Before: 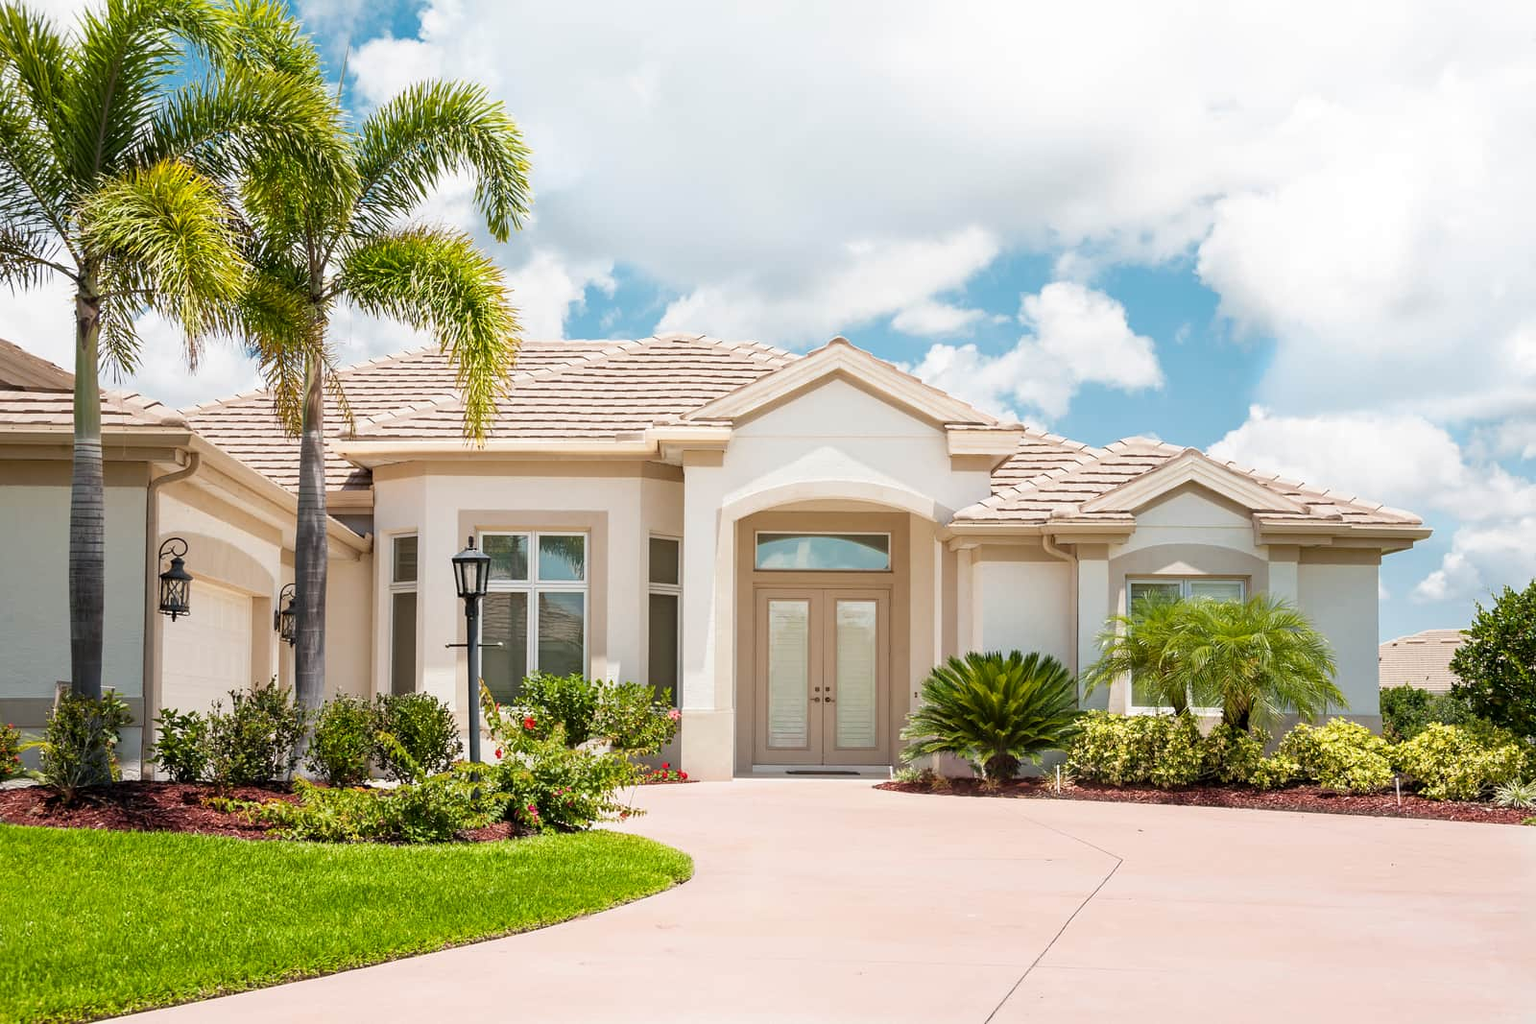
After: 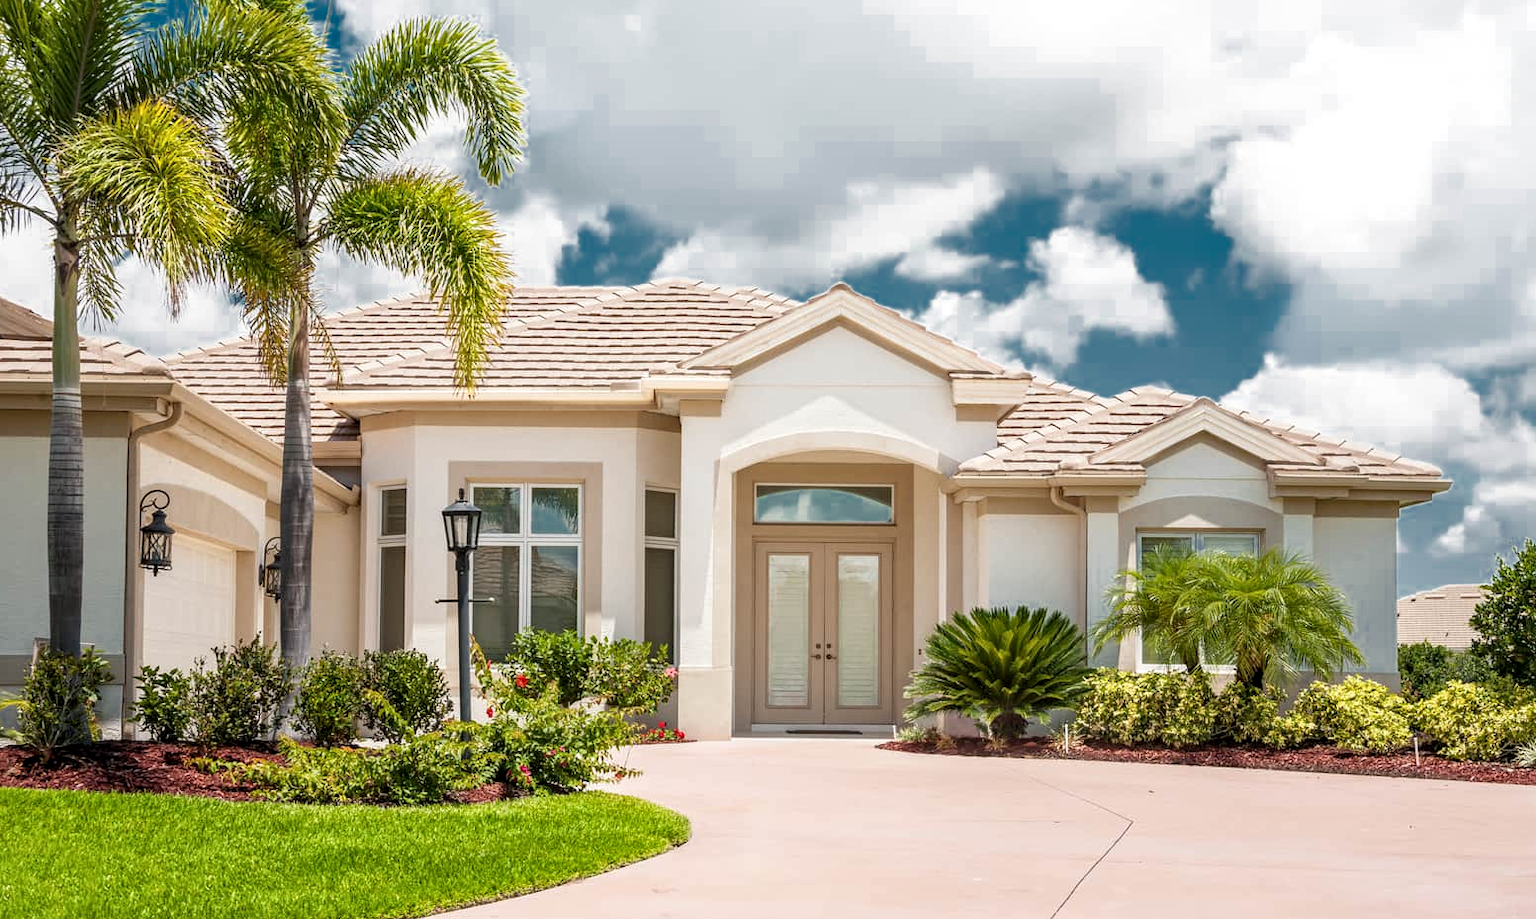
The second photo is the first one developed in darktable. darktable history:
crop: left 1.507%, top 6.147%, right 1.379%, bottom 6.637%
color zones: curves: ch0 [(0, 0.497) (0.143, 0.5) (0.286, 0.5) (0.429, 0.483) (0.571, 0.116) (0.714, -0.006) (0.857, 0.28) (1, 0.497)]
local contrast: on, module defaults
